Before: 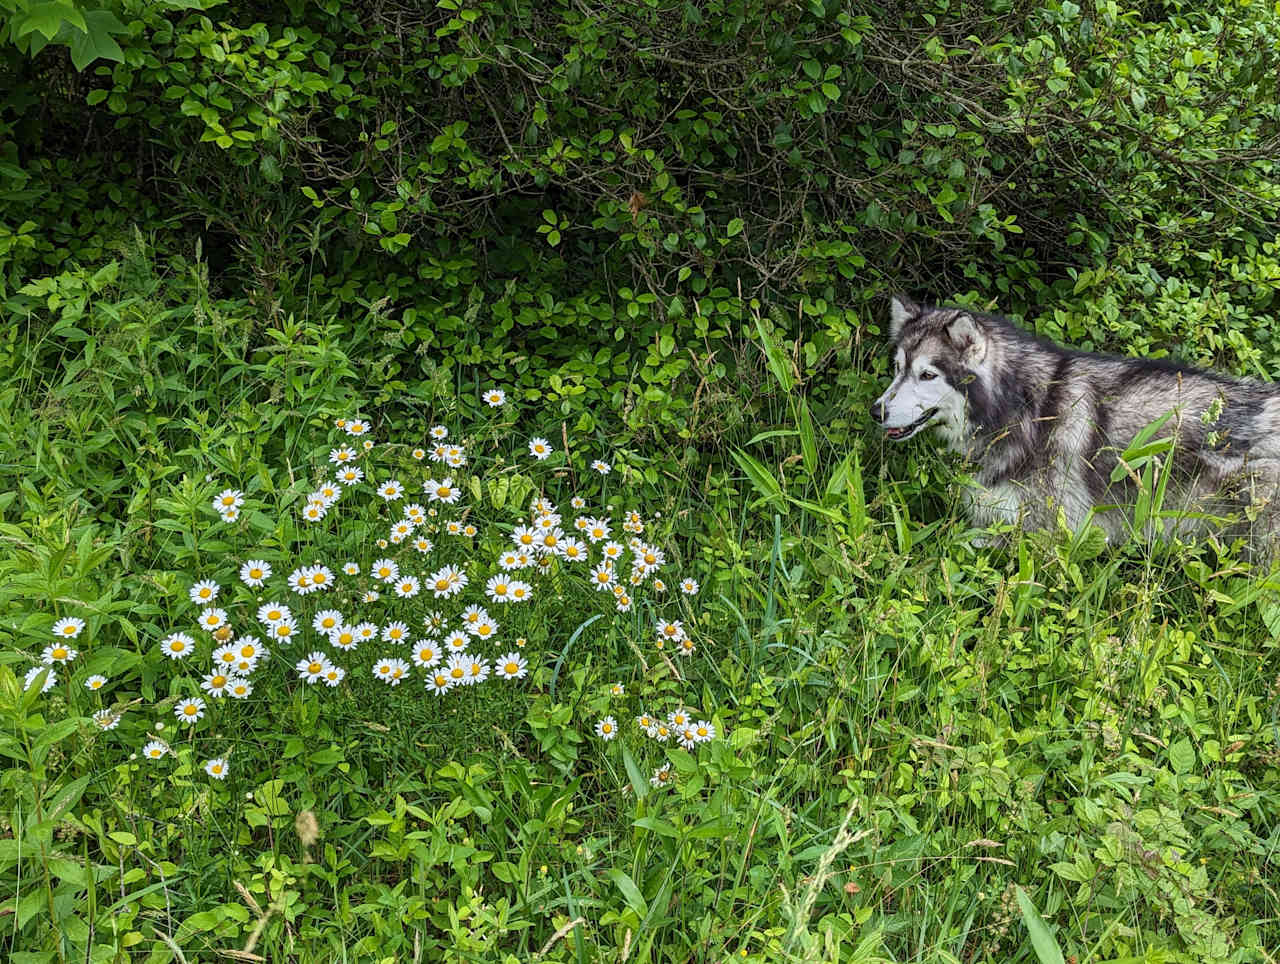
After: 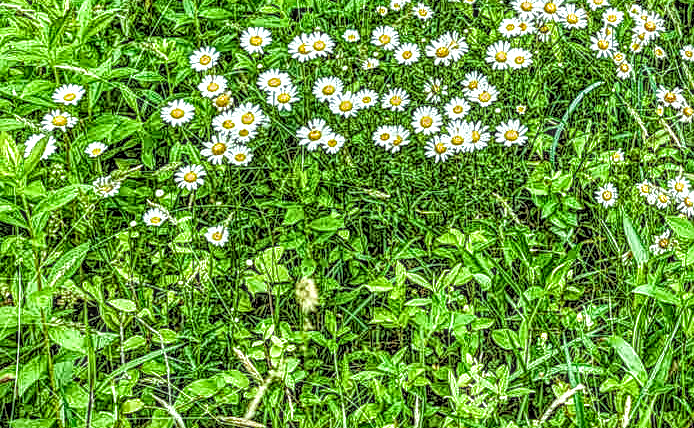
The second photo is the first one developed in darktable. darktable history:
crop and rotate: top 55.359%, right 45.728%, bottom 0.231%
sharpen: on, module defaults
exposure: black level correction 0, exposure 0.702 EV, compensate exposure bias true, compensate highlight preservation false
local contrast: highlights 6%, shadows 1%, detail 299%, midtone range 0.302
color balance rgb: highlights gain › luminance 15.628%, highlights gain › chroma 7.114%, highlights gain › hue 123.02°, perceptual saturation grading › global saturation 20%, perceptual saturation grading › highlights -24.855%, perceptual saturation grading › shadows 24.273%, global vibrance 20%
filmic rgb: black relative exposure -5.11 EV, white relative exposure 3.49 EV, hardness 3.17, contrast 1.185, highlights saturation mix -48.66%
tone equalizer: edges refinement/feathering 500, mask exposure compensation -1.57 EV, preserve details no
